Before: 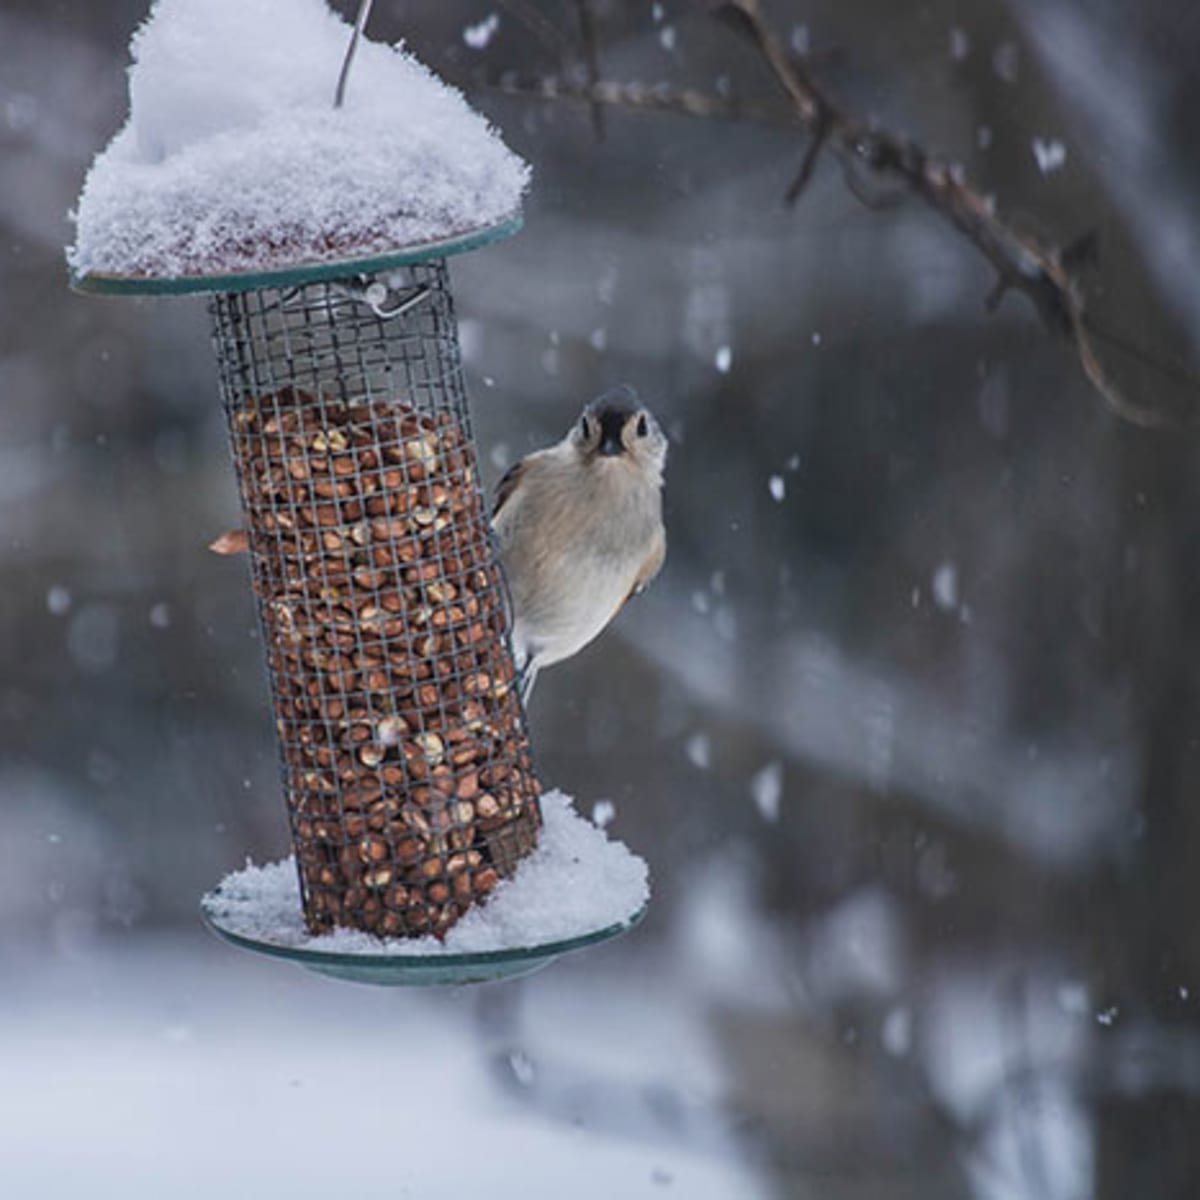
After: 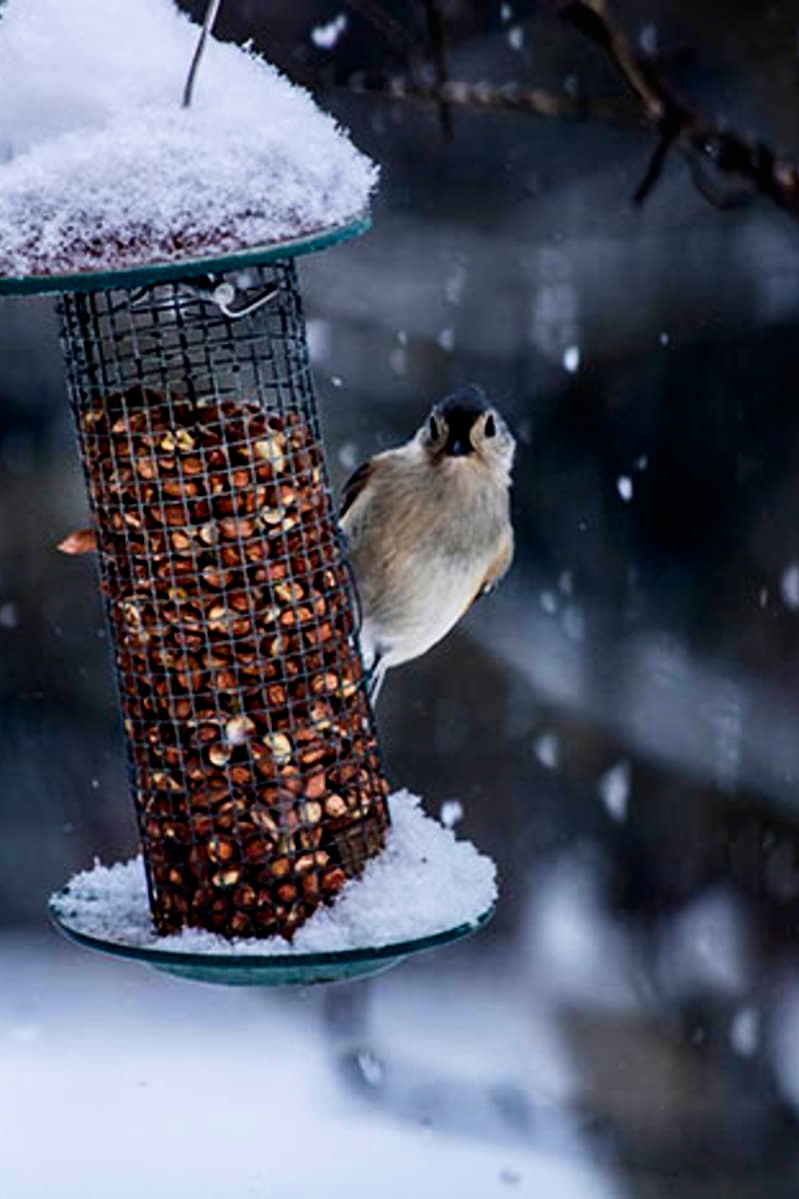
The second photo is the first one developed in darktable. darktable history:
contrast brightness saturation: contrast 0.22, brightness -0.19, saturation 0.24
rgb levels: preserve colors sum RGB, levels [[0.038, 0.433, 0.934], [0, 0.5, 1], [0, 0.5, 1]]
tone curve: curves: ch0 [(0, 0) (0.003, 0) (0.011, 0.001) (0.025, 0.003) (0.044, 0.004) (0.069, 0.007) (0.1, 0.01) (0.136, 0.033) (0.177, 0.082) (0.224, 0.141) (0.277, 0.208) (0.335, 0.282) (0.399, 0.363) (0.468, 0.451) (0.543, 0.545) (0.623, 0.647) (0.709, 0.756) (0.801, 0.87) (0.898, 0.972) (1, 1)], preserve colors none
crop and rotate: left 12.673%, right 20.66%
